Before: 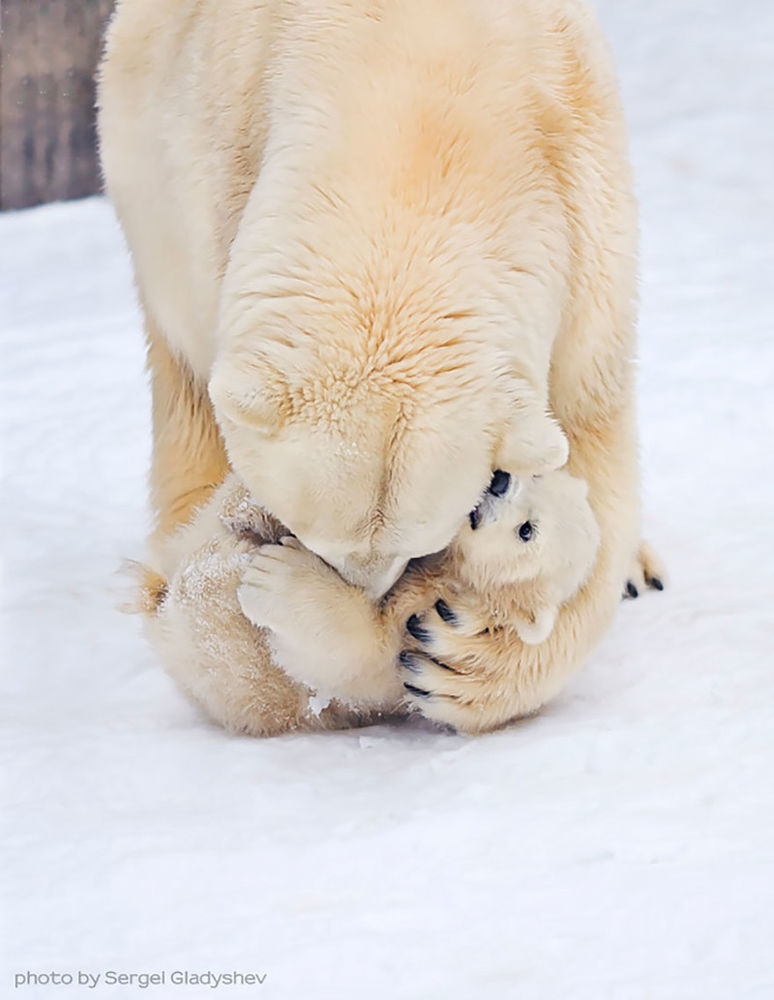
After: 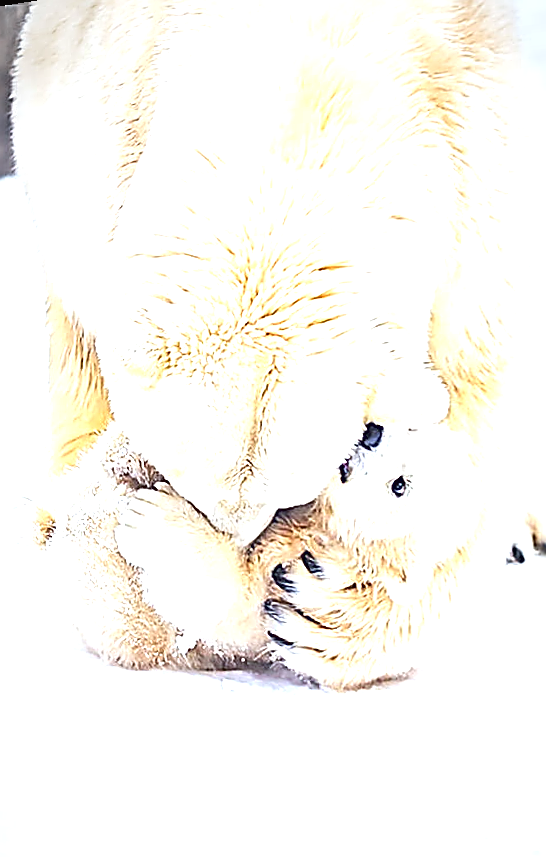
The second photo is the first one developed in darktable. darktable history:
sharpen: amount 2
white balance: red 0.983, blue 1.036
color correction: highlights a* -2.73, highlights b* -2.09, shadows a* 2.41, shadows b* 2.73
exposure: black level correction -0.002, exposure 1.35 EV, compensate highlight preservation false
vignetting: automatic ratio true
contrast brightness saturation: contrast 0.04, saturation 0.16
crop and rotate: left 9.061%, right 20.142%
rotate and perspective: rotation 1.69°, lens shift (vertical) -0.023, lens shift (horizontal) -0.291, crop left 0.025, crop right 0.988, crop top 0.092, crop bottom 0.842
